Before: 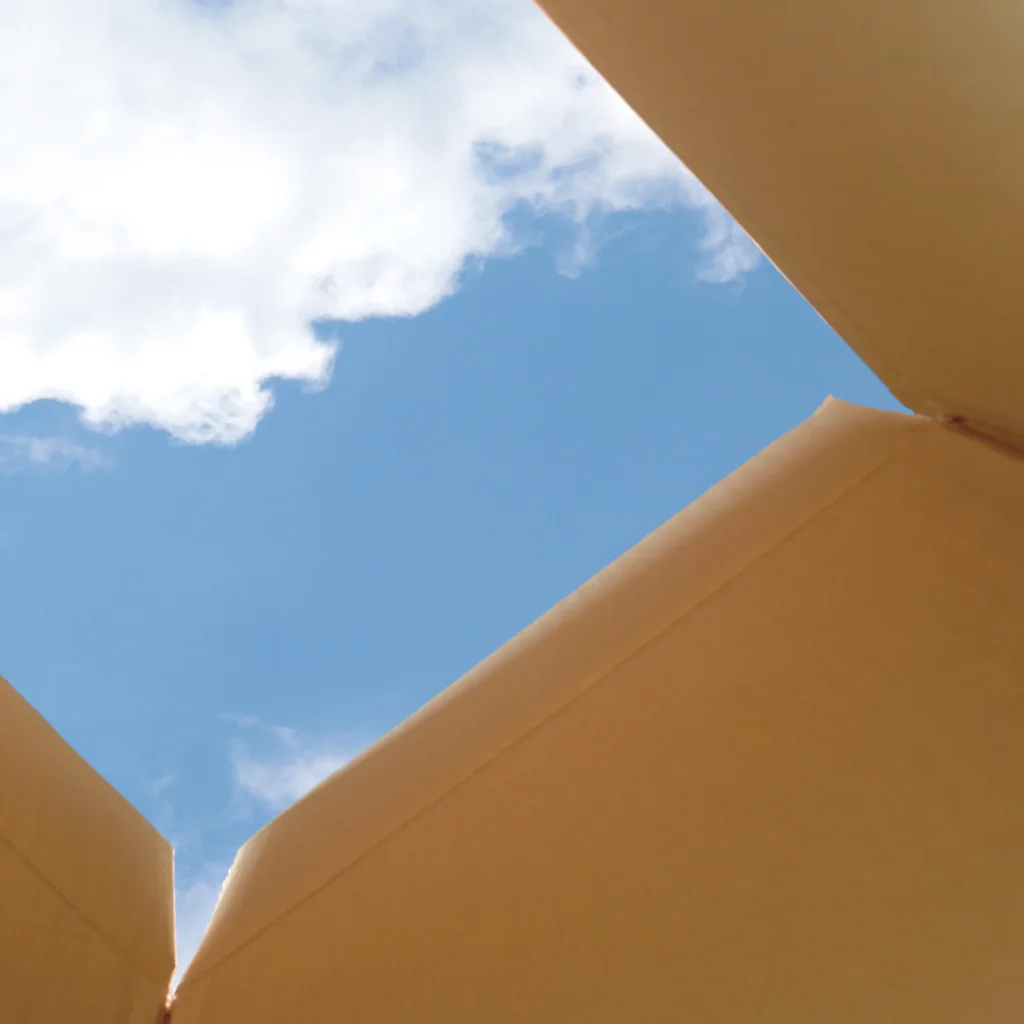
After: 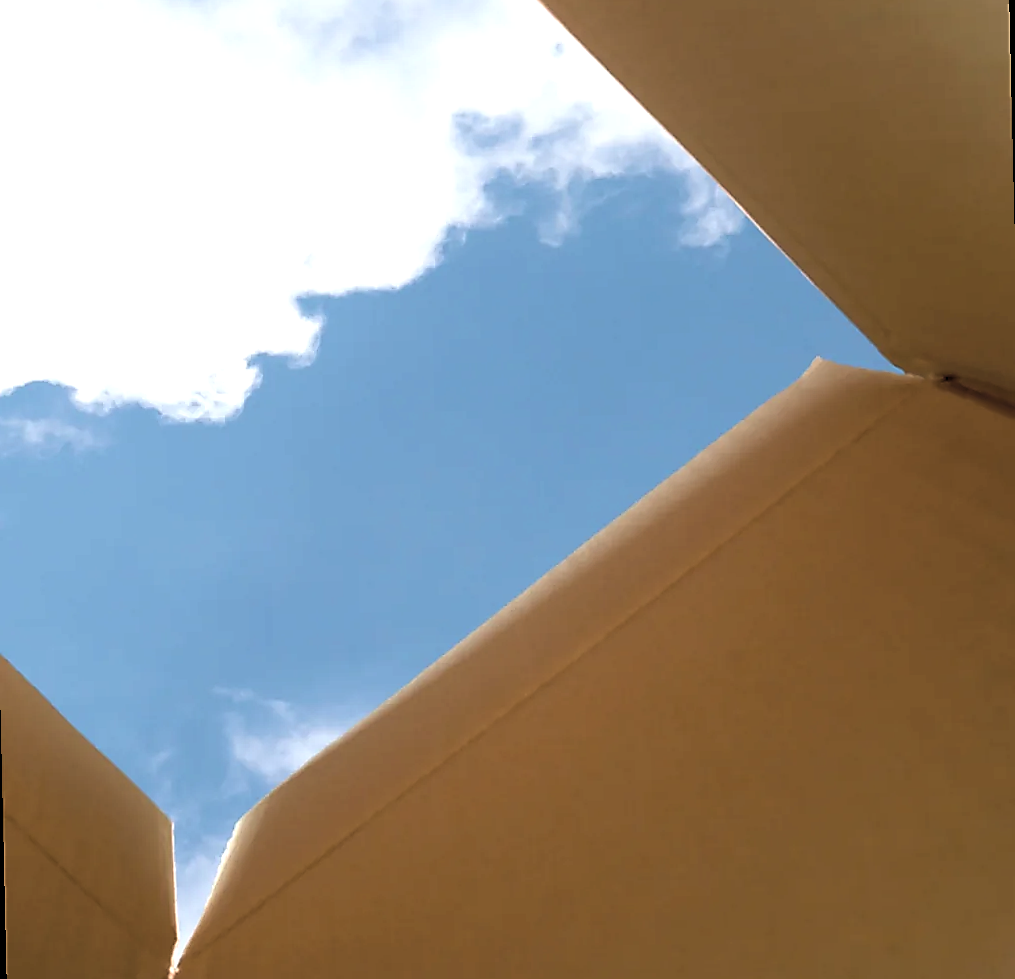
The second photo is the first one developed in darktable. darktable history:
rotate and perspective: rotation -1.32°, lens shift (horizontal) -0.031, crop left 0.015, crop right 0.985, crop top 0.047, crop bottom 0.982
levels: levels [0.182, 0.542, 0.902]
sharpen: radius 1.4, amount 1.25, threshold 0.7
